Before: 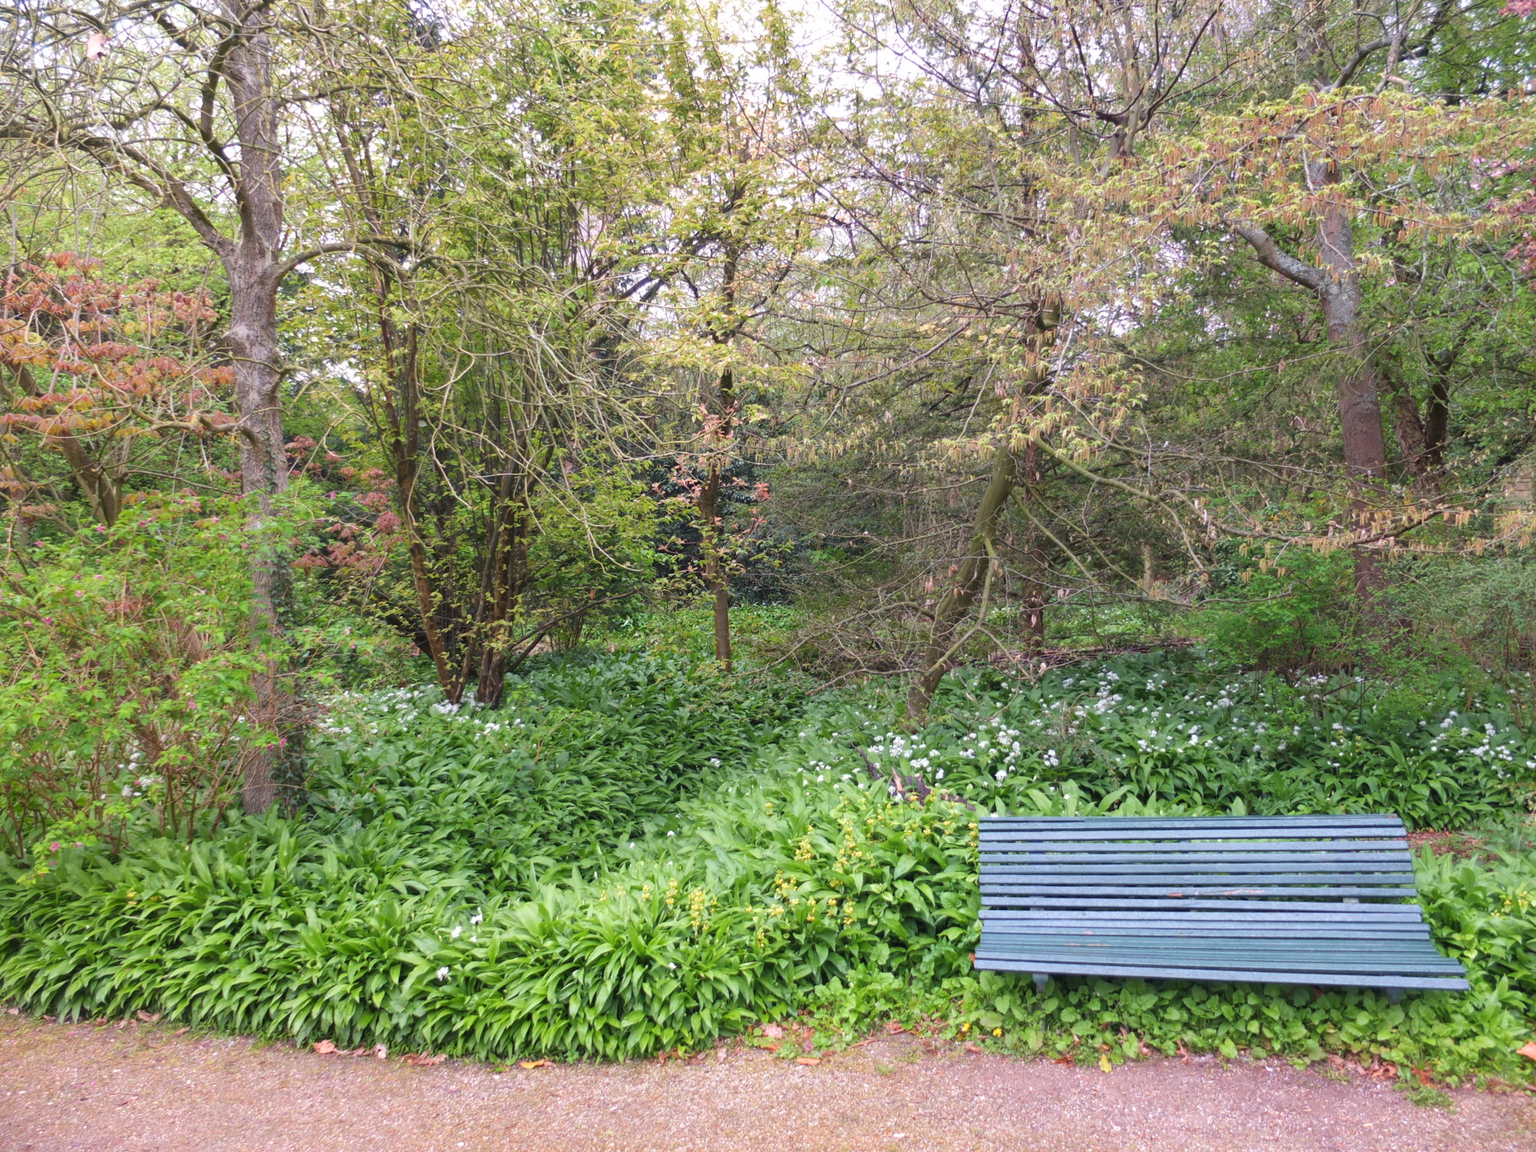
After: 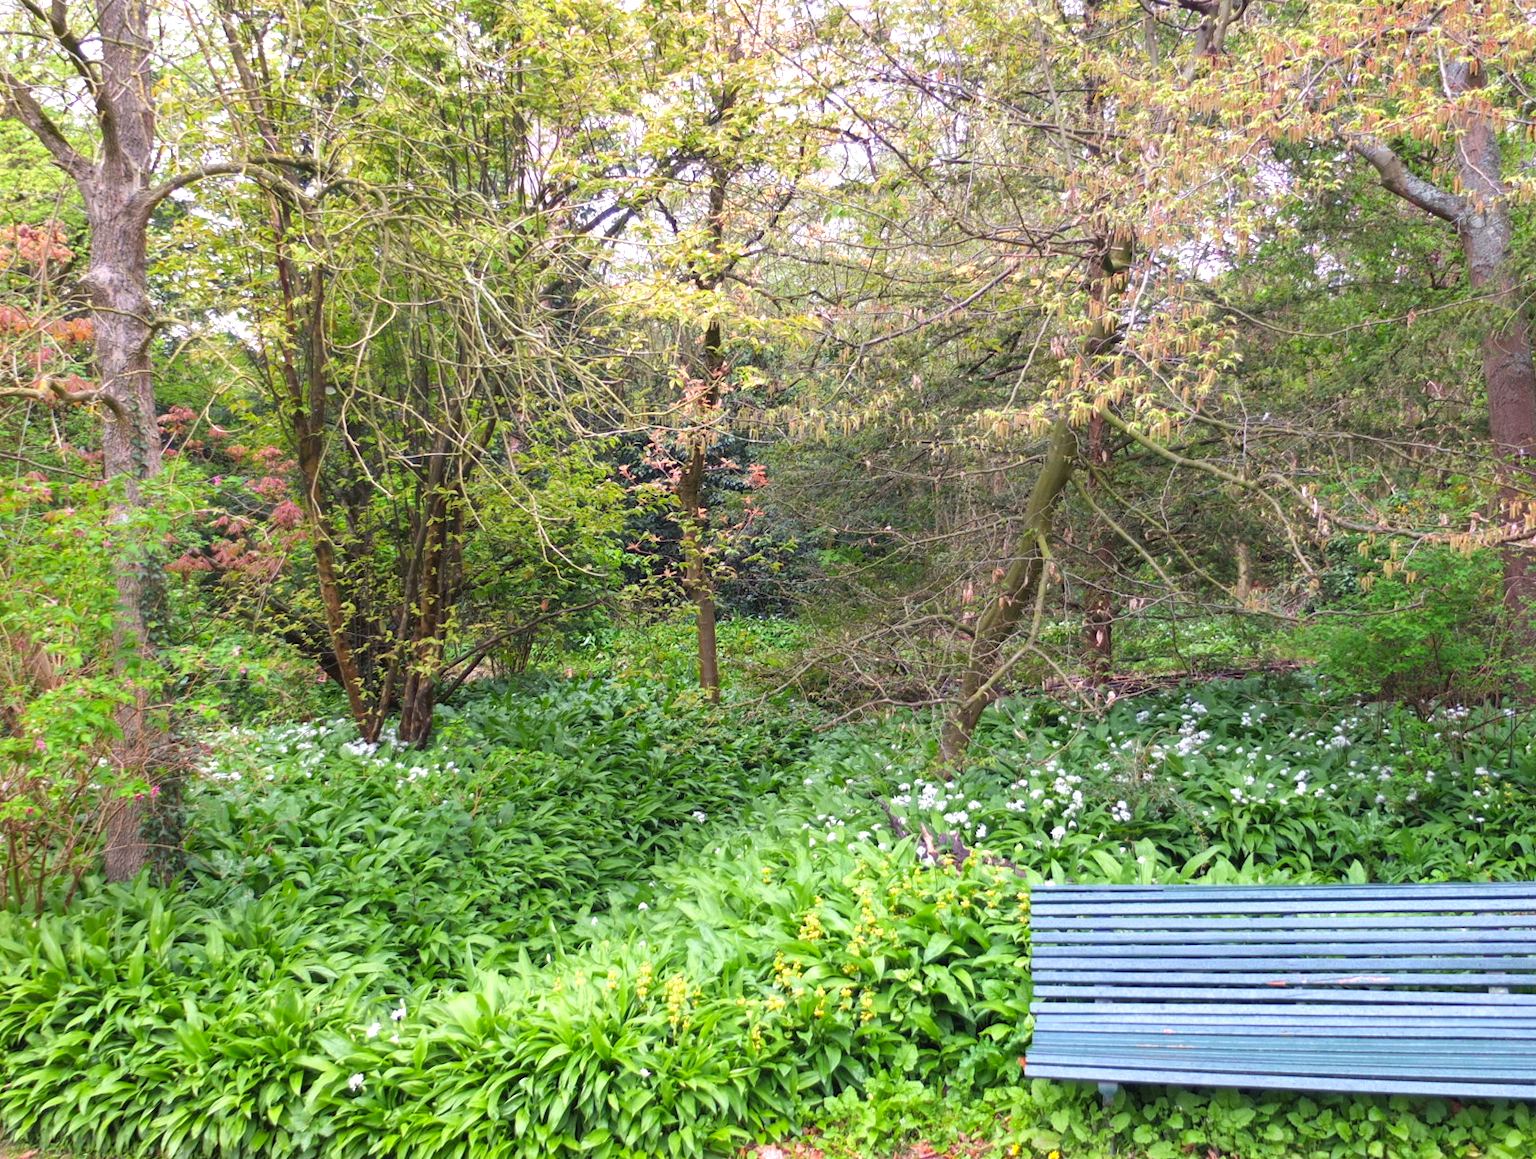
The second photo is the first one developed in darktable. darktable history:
crop and rotate: left 10.41%, top 9.855%, right 10.076%, bottom 10.085%
contrast brightness saturation: contrast 0.04, saturation 0.157
tone equalizer: -8 EV -0.392 EV, -7 EV -0.389 EV, -6 EV -0.341 EV, -5 EV -0.196 EV, -3 EV 0.244 EV, -2 EV 0.317 EV, -1 EV 0.414 EV, +0 EV 0.409 EV
